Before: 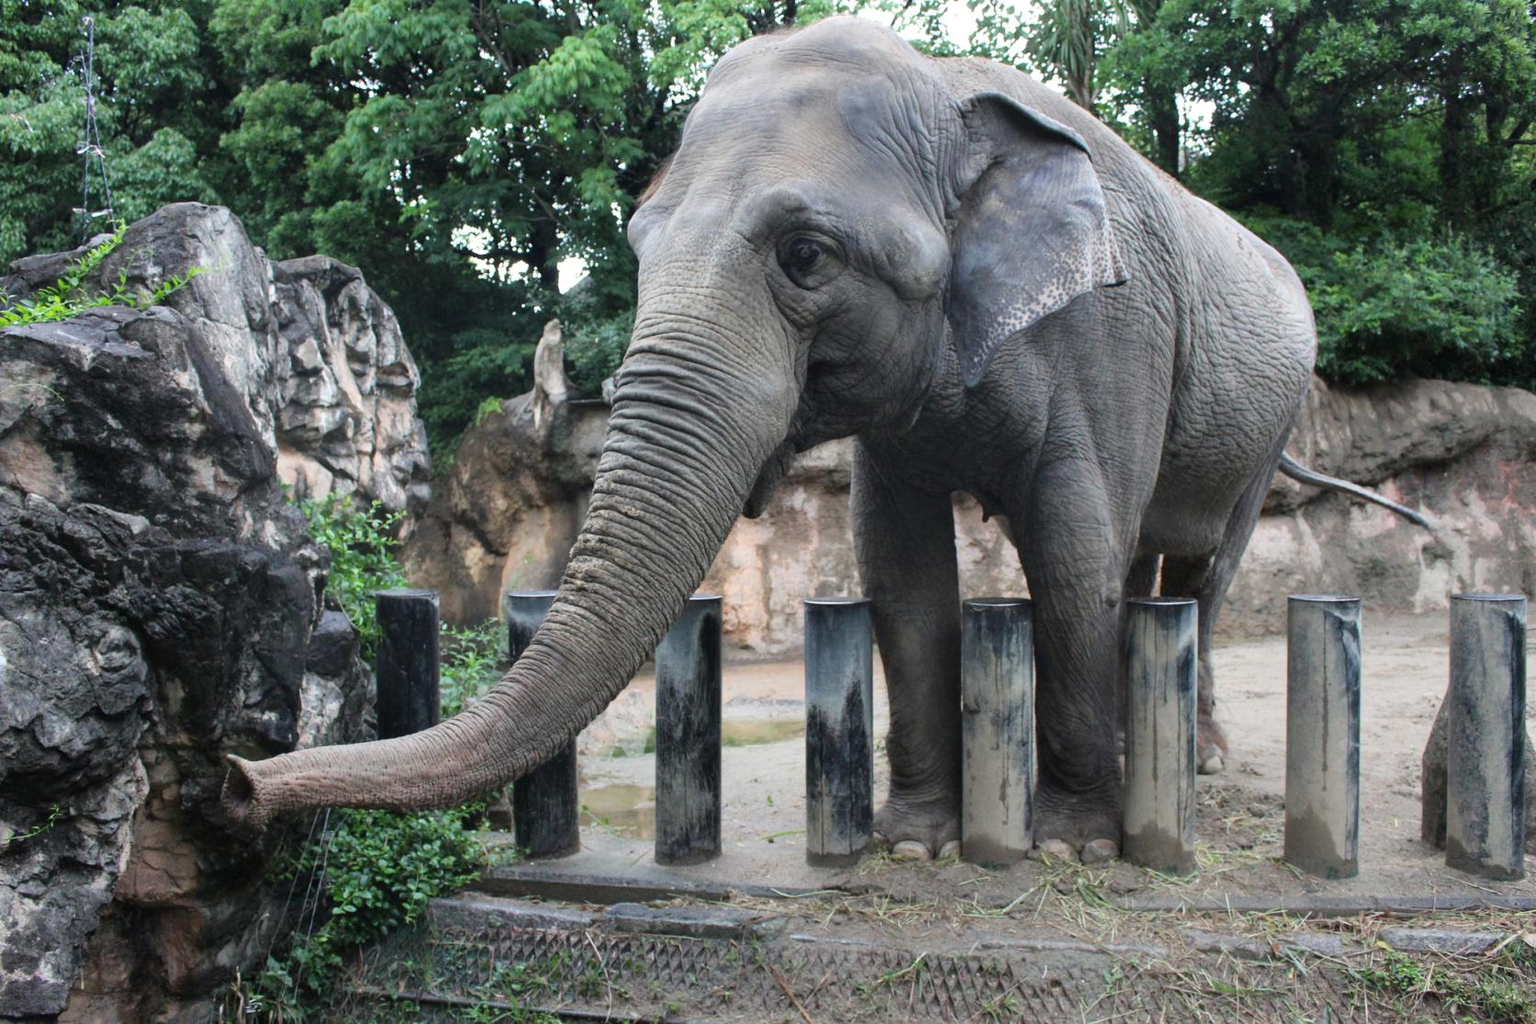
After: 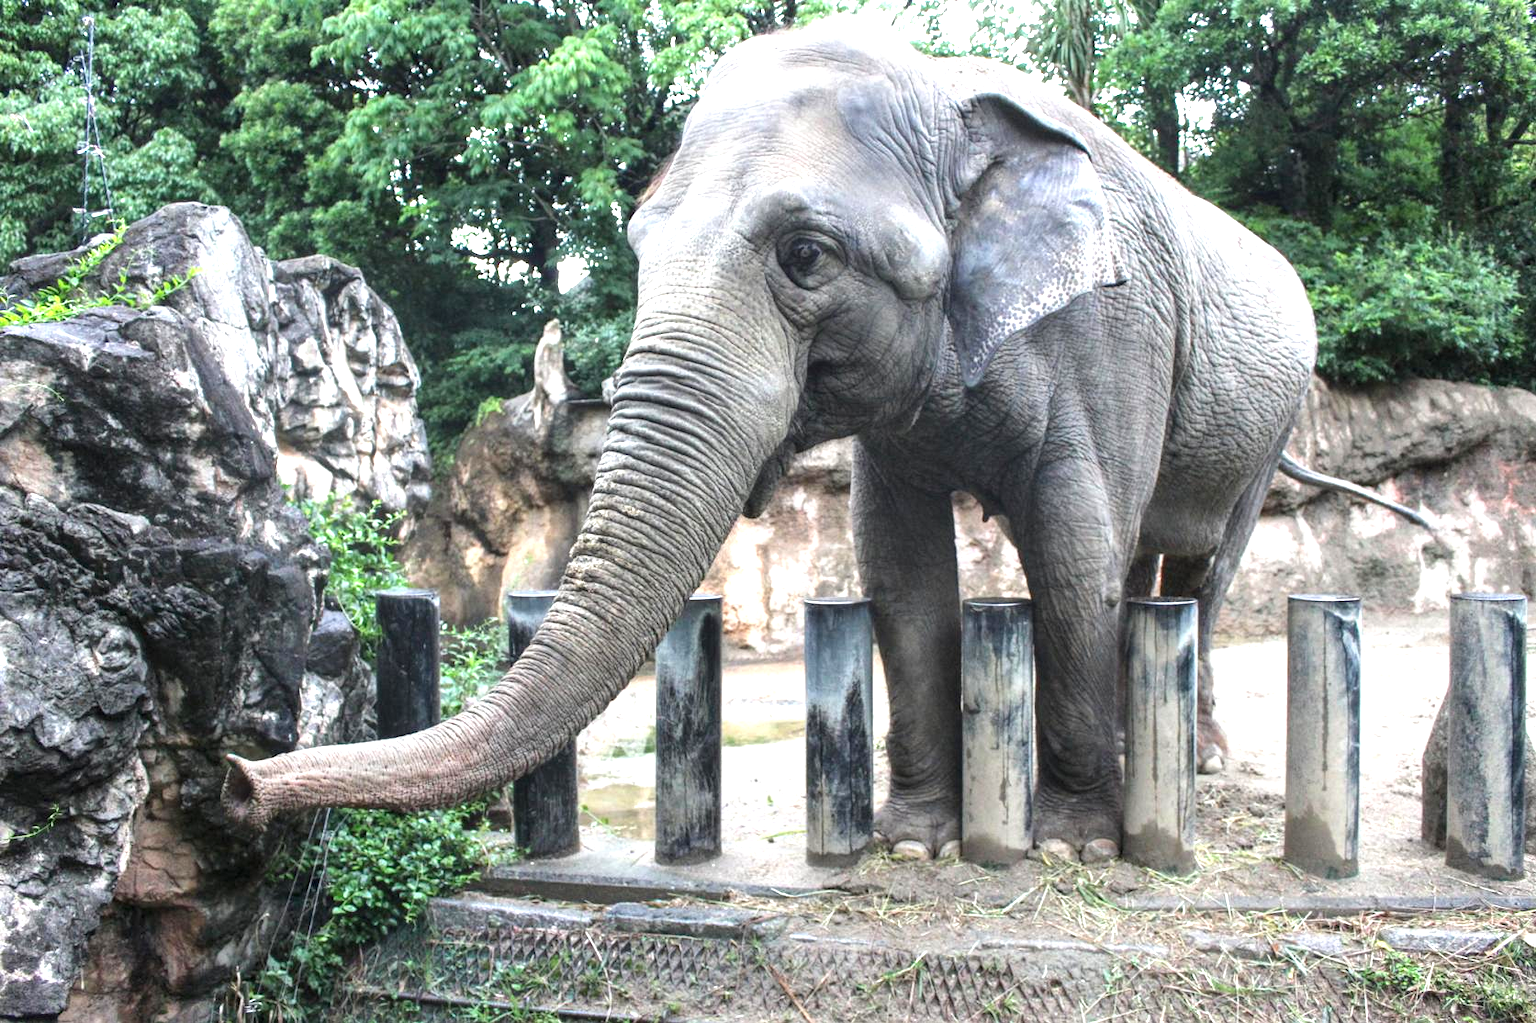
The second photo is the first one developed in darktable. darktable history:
exposure: black level correction 0, exposure 1.095 EV, compensate highlight preservation false
local contrast: on, module defaults
